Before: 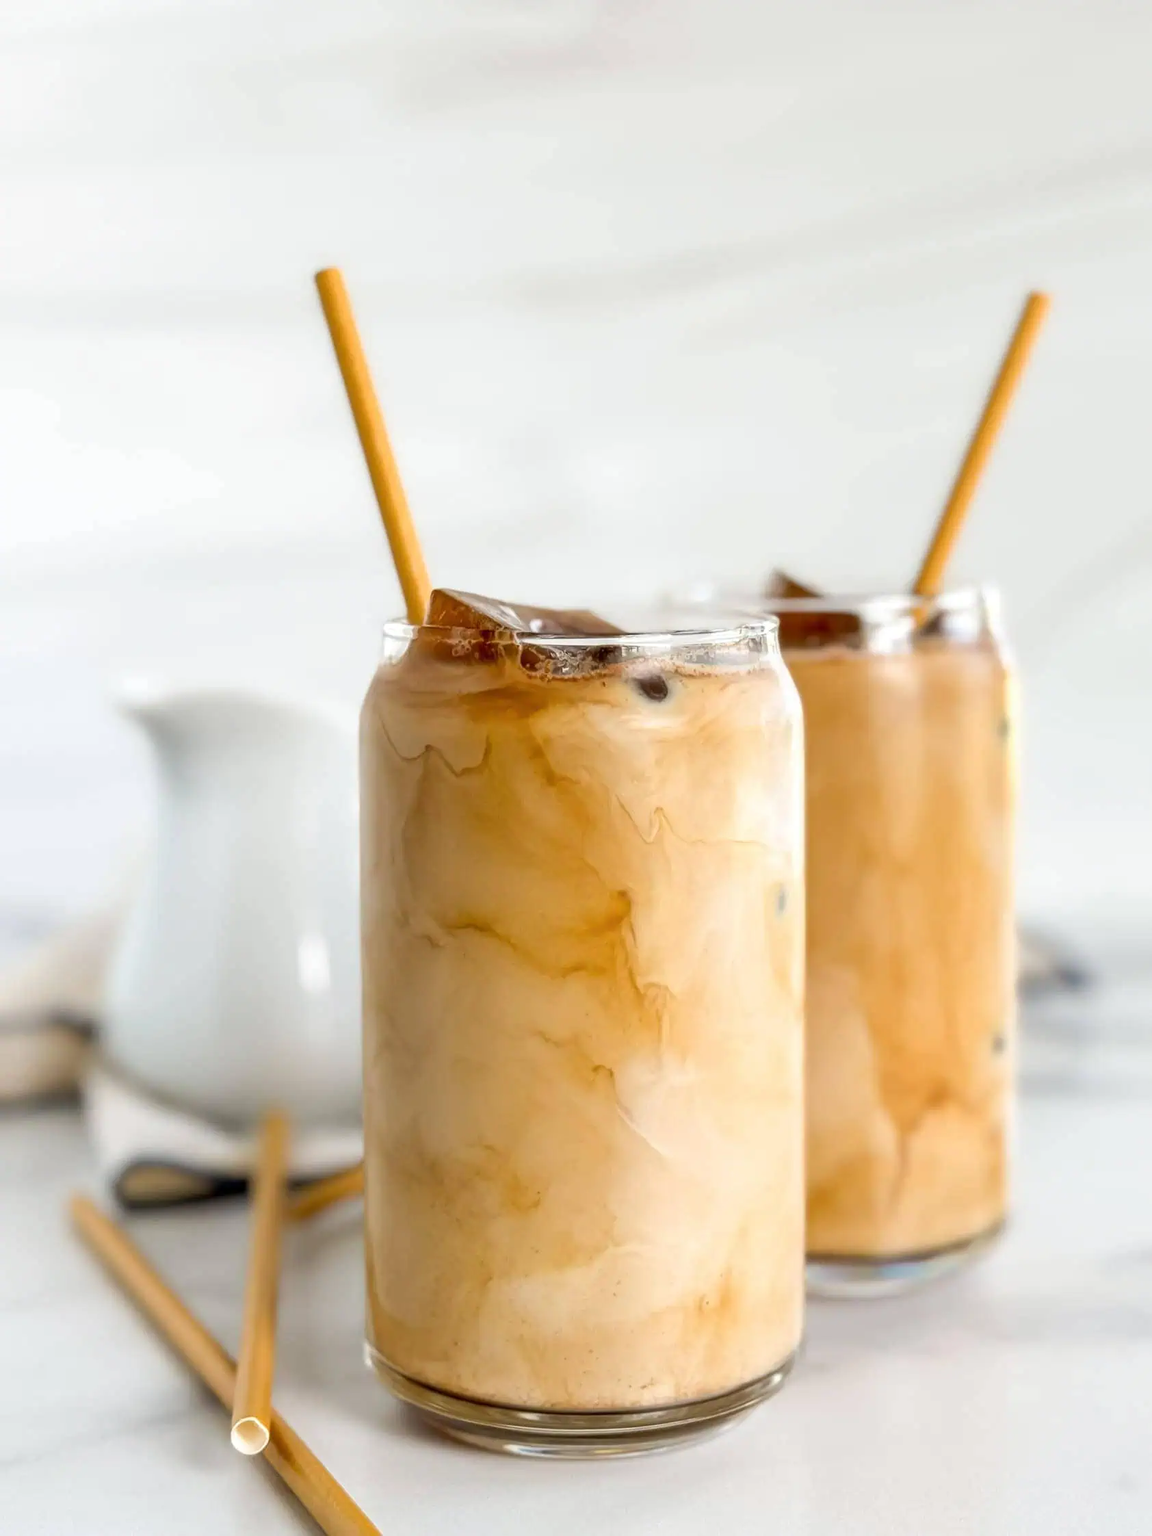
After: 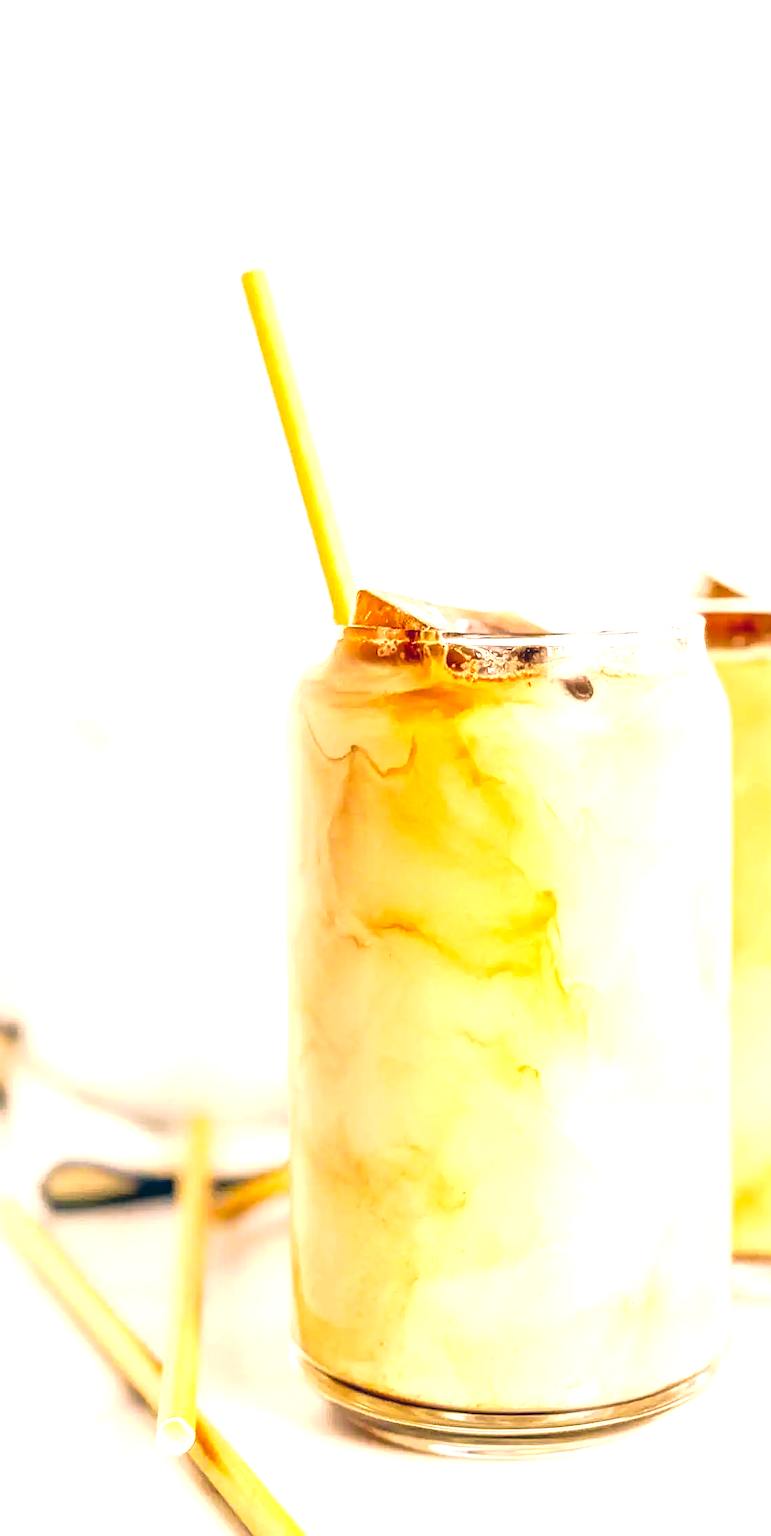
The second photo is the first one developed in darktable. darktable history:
local contrast: on, module defaults
tone curve: curves: ch0 [(0.001, 0.034) (0.115, 0.093) (0.251, 0.232) (0.382, 0.397) (0.652, 0.719) (0.802, 0.876) (1, 0.998)]; ch1 [(0, 0) (0.384, 0.324) (0.472, 0.466) (0.504, 0.5) (0.517, 0.533) (0.547, 0.564) (0.582, 0.628) (0.657, 0.727) (1, 1)]; ch2 [(0, 0) (0.278, 0.232) (0.5, 0.5) (0.531, 0.552) (0.61, 0.653) (1, 1)], preserve colors none
exposure: black level correction 0, exposure 1.738 EV, compensate highlight preservation false
sharpen: amount 0.208
crop and rotate: left 6.523%, right 26.513%
velvia: on, module defaults
color correction: highlights a* 10.35, highlights b* 14.14, shadows a* -10.14, shadows b* -14.96
